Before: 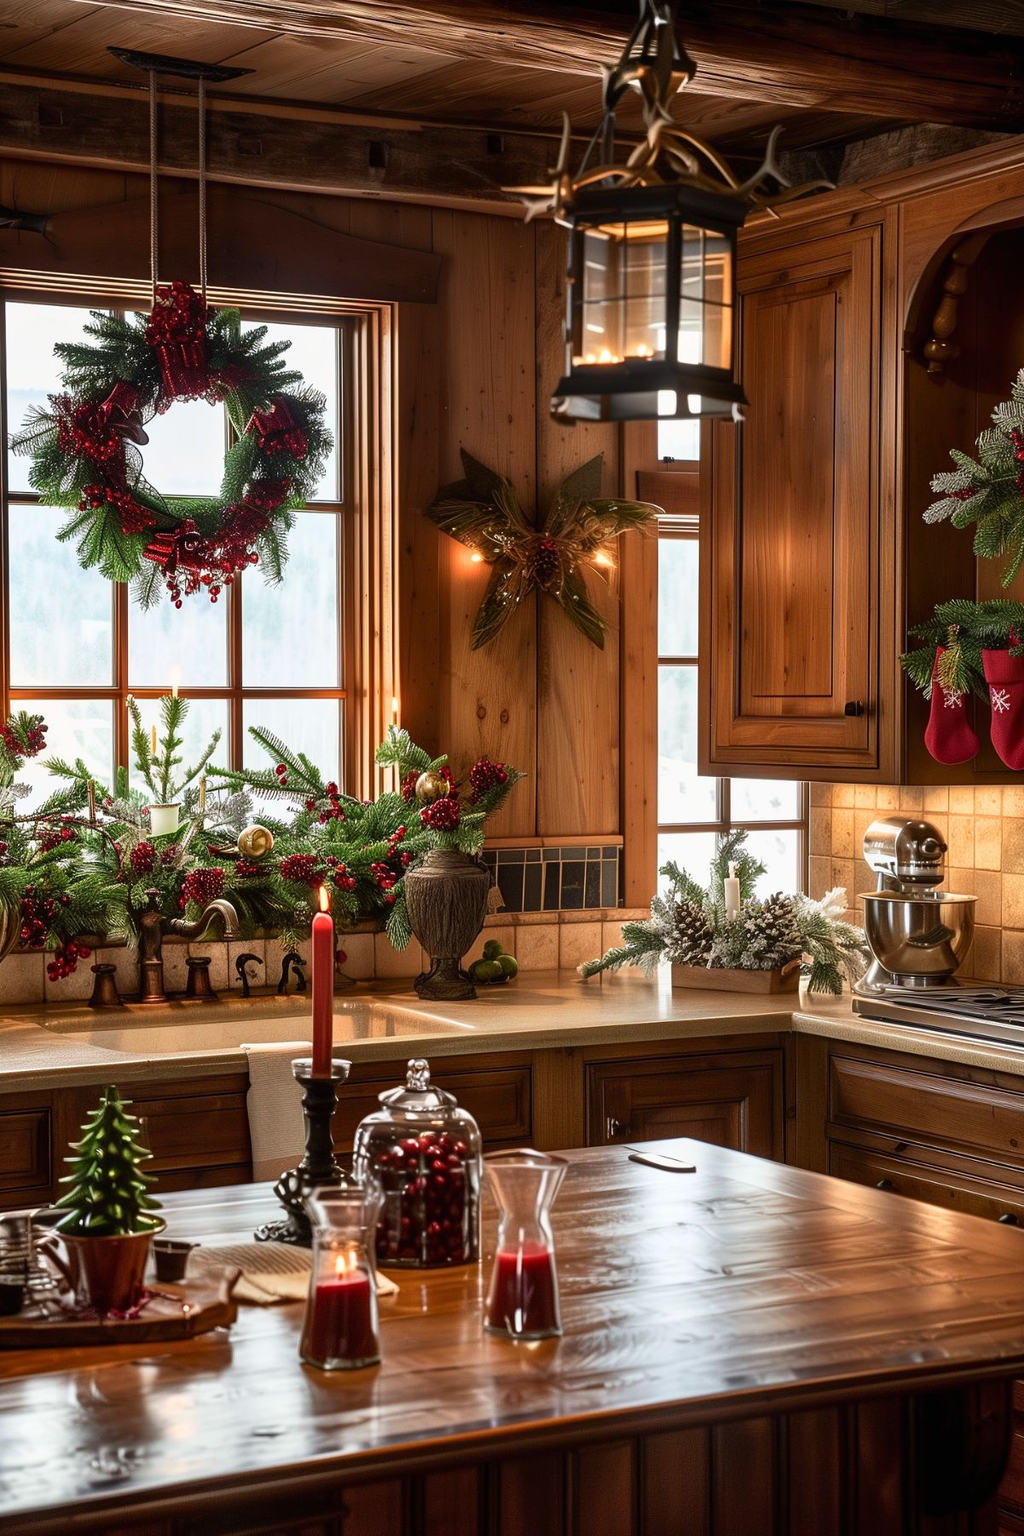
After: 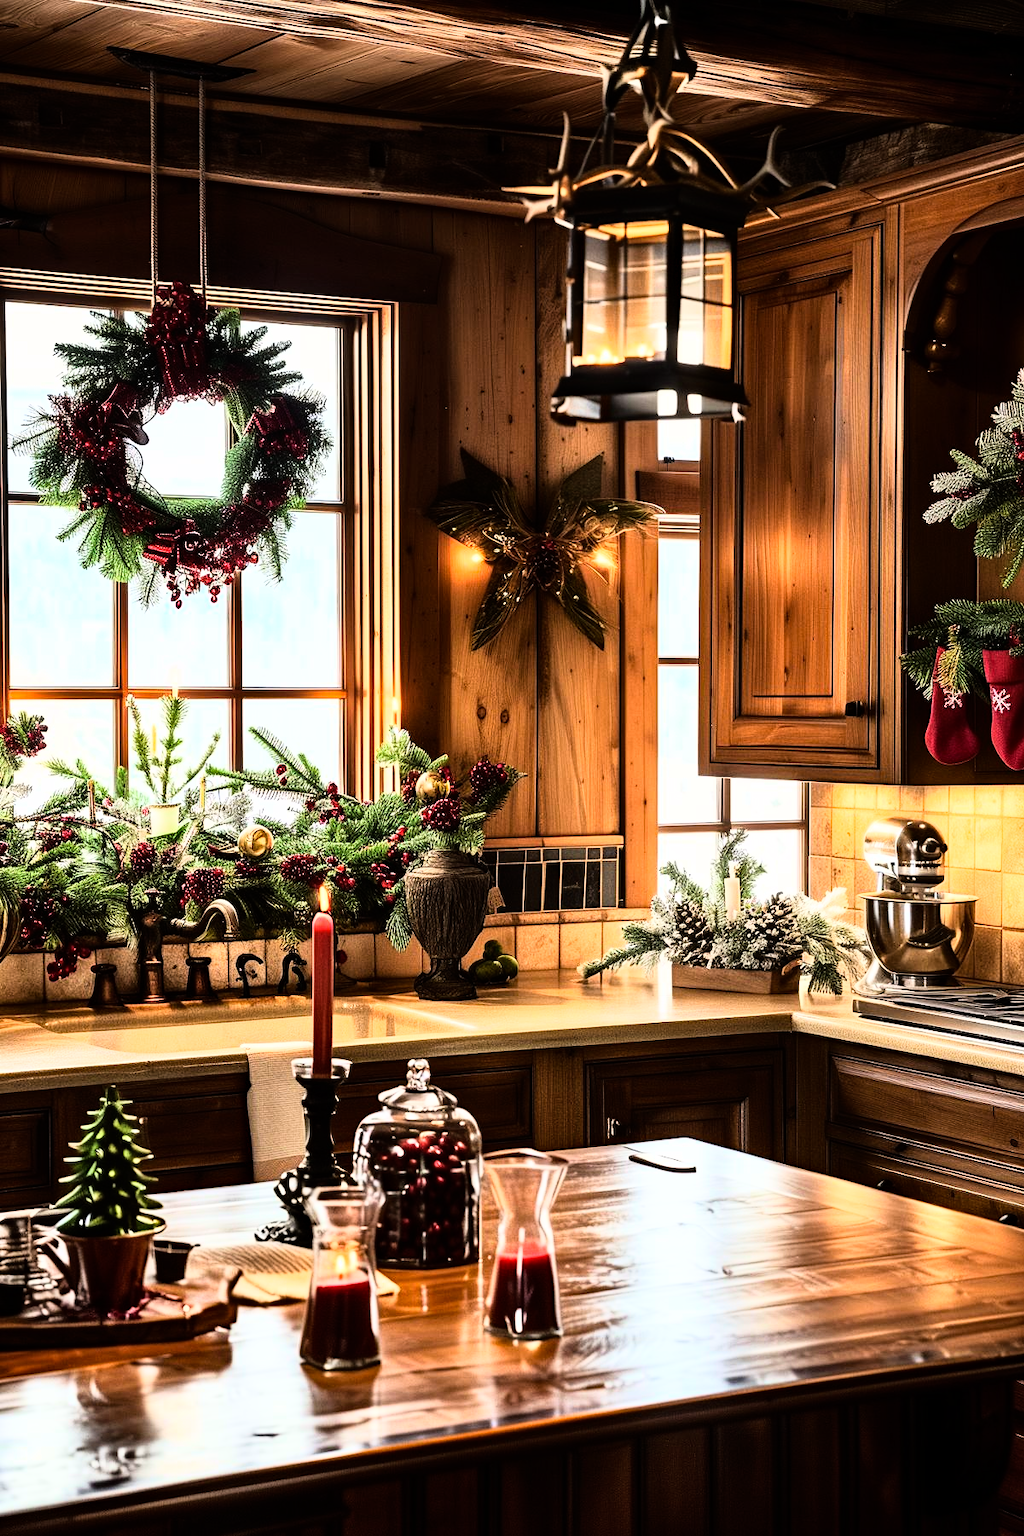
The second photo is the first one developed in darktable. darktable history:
tone equalizer: on, module defaults
rgb curve: curves: ch0 [(0, 0) (0.21, 0.15) (0.24, 0.21) (0.5, 0.75) (0.75, 0.96) (0.89, 0.99) (1, 1)]; ch1 [(0, 0.02) (0.21, 0.13) (0.25, 0.2) (0.5, 0.67) (0.75, 0.9) (0.89, 0.97) (1, 1)]; ch2 [(0, 0.02) (0.21, 0.13) (0.25, 0.2) (0.5, 0.67) (0.75, 0.9) (0.89, 0.97) (1, 1)], compensate middle gray true
haze removal: strength 0.29, distance 0.25, compatibility mode true, adaptive false
